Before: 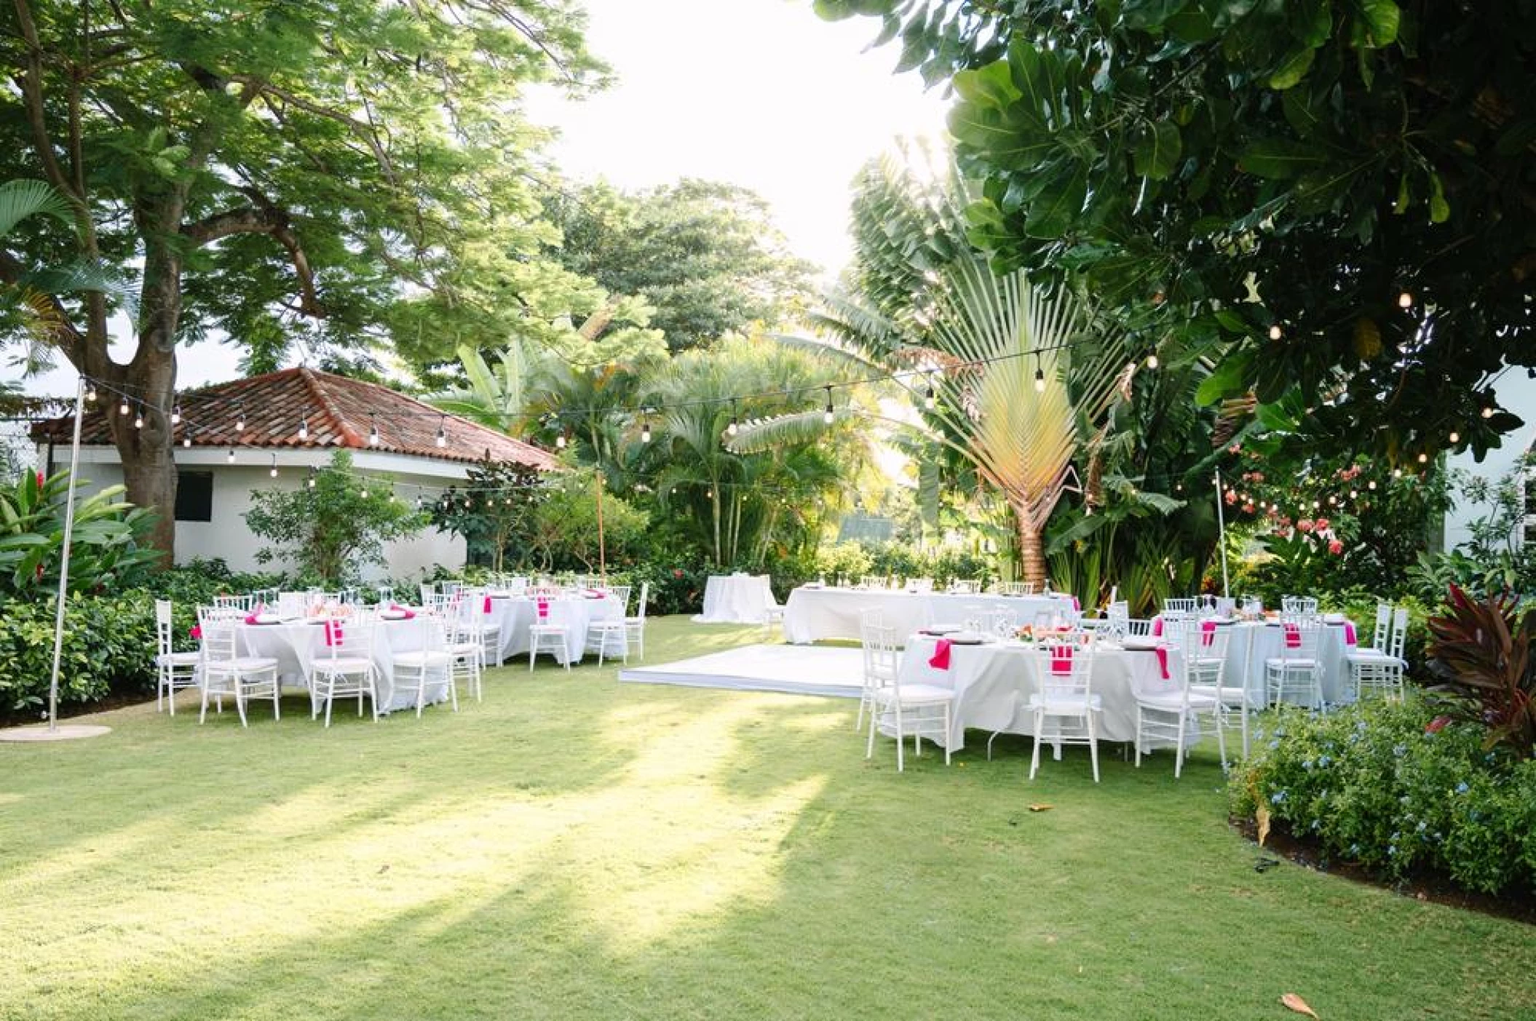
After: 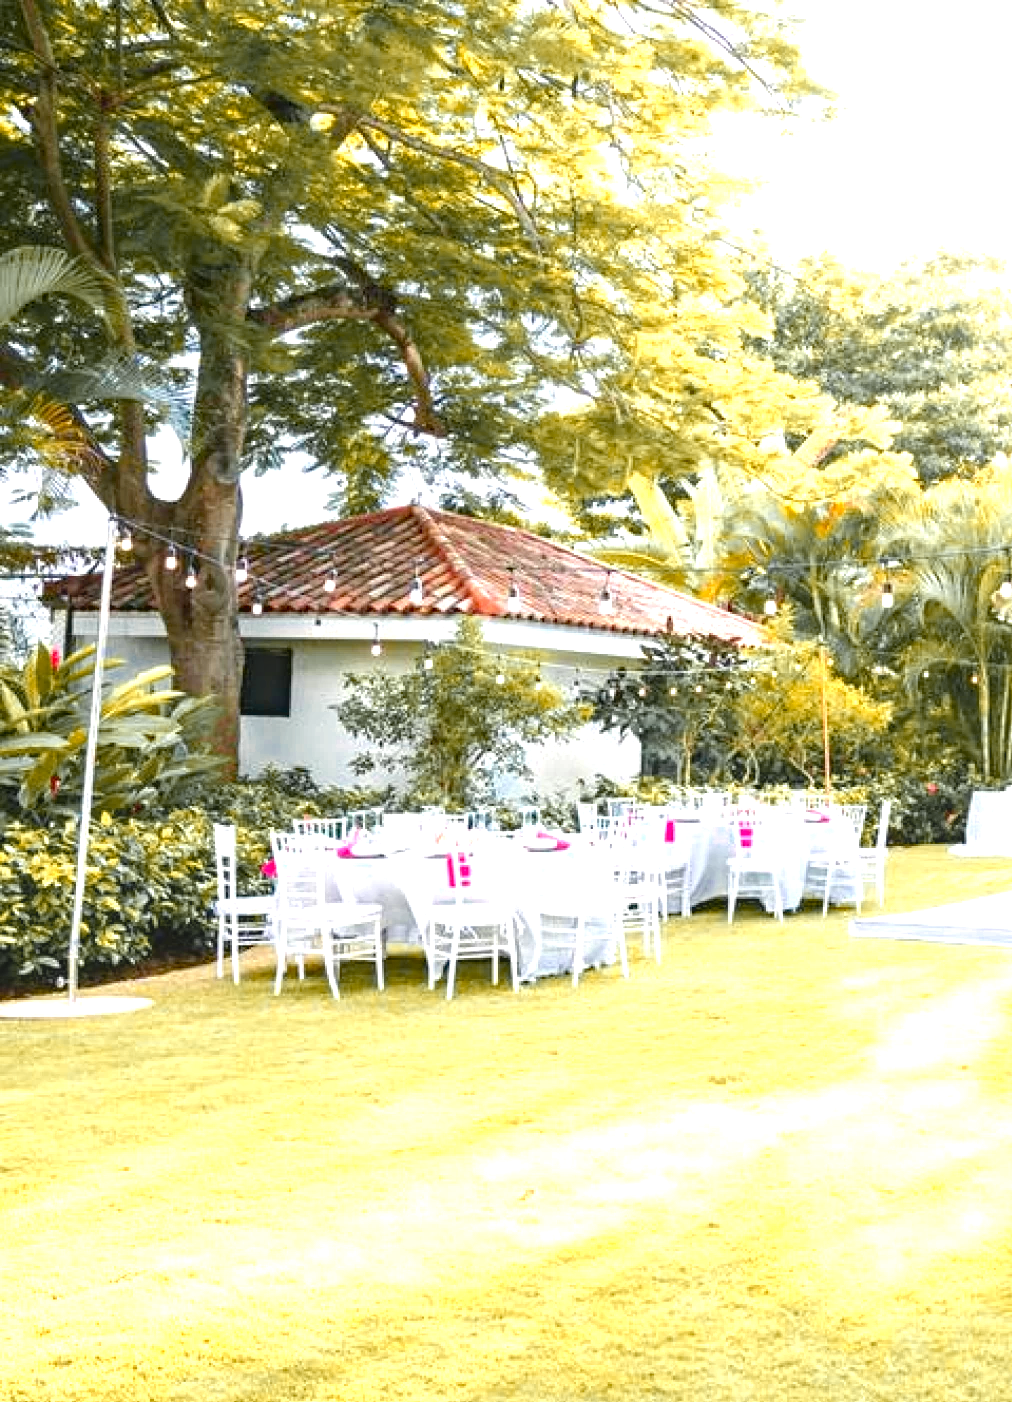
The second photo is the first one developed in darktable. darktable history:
exposure: black level correction 0.001, exposure 1.04 EV, compensate exposure bias true, compensate highlight preservation false
crop and rotate: left 0.046%, top 0%, right 51.949%
haze removal: on, module defaults
contrast brightness saturation: saturation -0.056
local contrast: detail 109%
color zones: curves: ch0 [(0, 0.499) (0.143, 0.5) (0.286, 0.5) (0.429, 0.476) (0.571, 0.284) (0.714, 0.243) (0.857, 0.449) (1, 0.499)]; ch1 [(0, 0.532) (0.143, 0.645) (0.286, 0.696) (0.429, 0.211) (0.571, 0.504) (0.714, 0.493) (0.857, 0.495) (1, 0.532)]; ch2 [(0, 0.5) (0.143, 0.5) (0.286, 0.427) (0.429, 0.324) (0.571, 0.5) (0.714, 0.5) (0.857, 0.5) (1, 0.5)]
tone equalizer: on, module defaults
